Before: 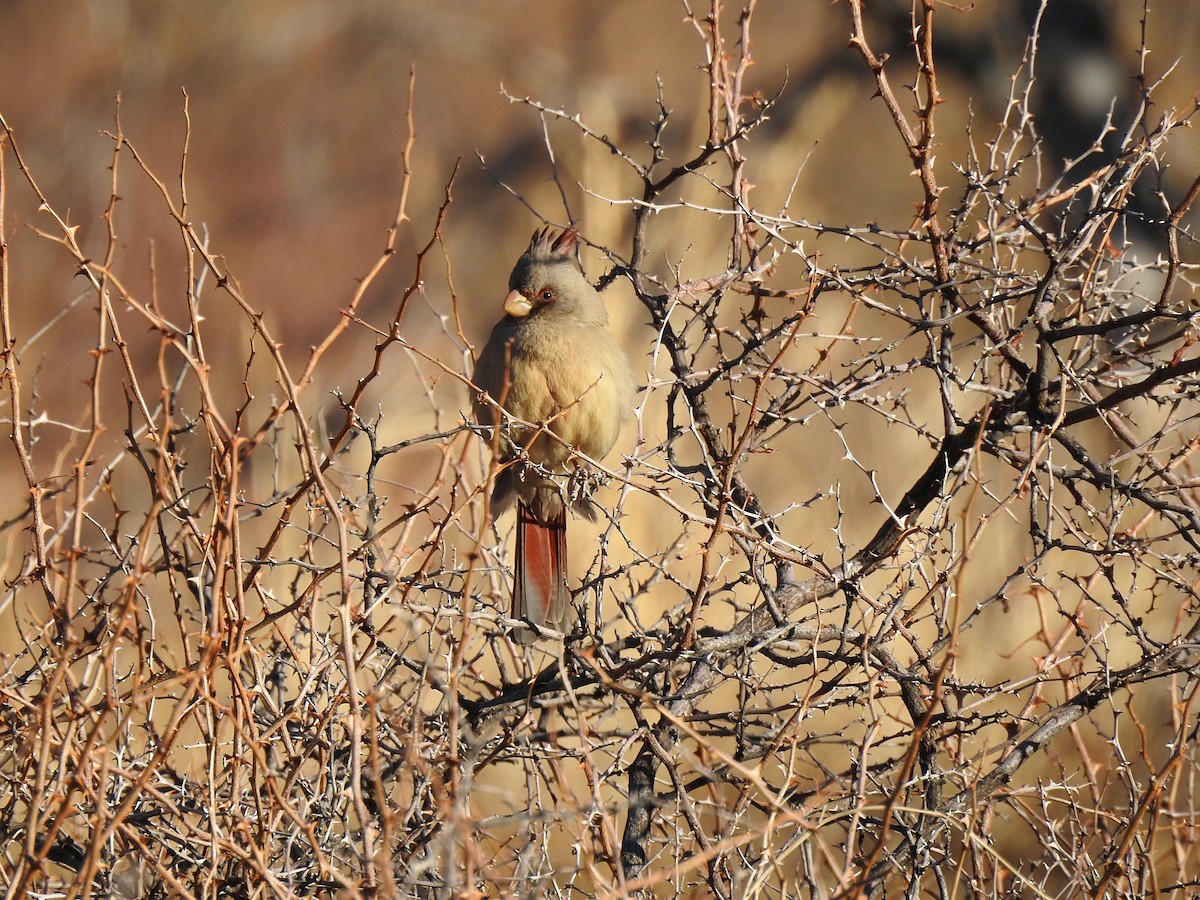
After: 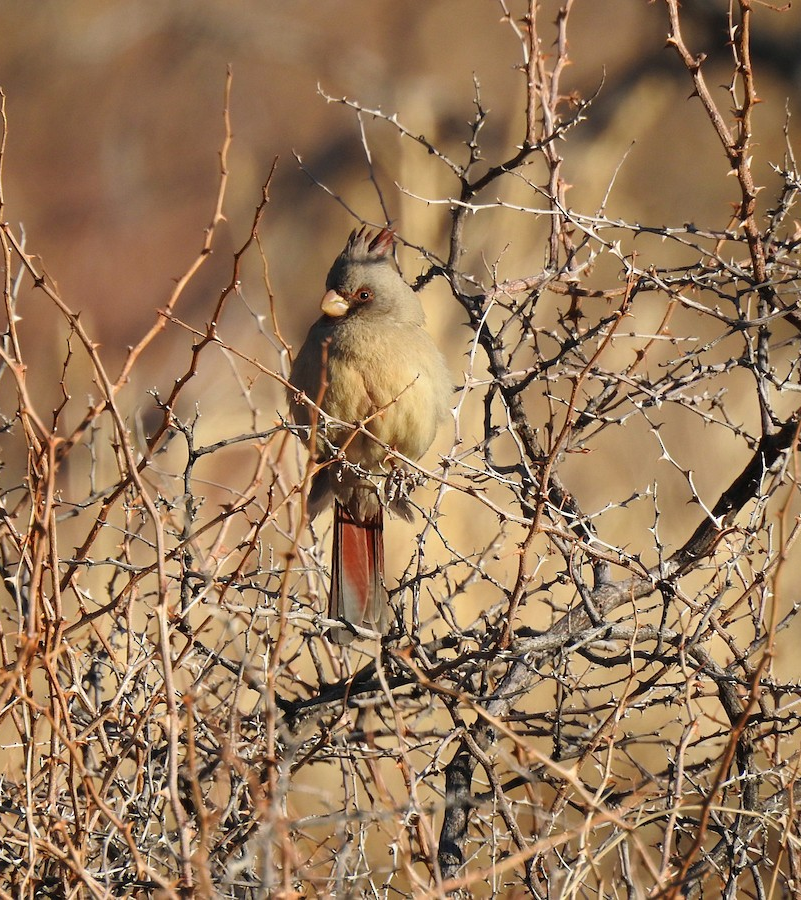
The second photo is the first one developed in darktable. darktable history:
crop and rotate: left 15.298%, right 17.946%
